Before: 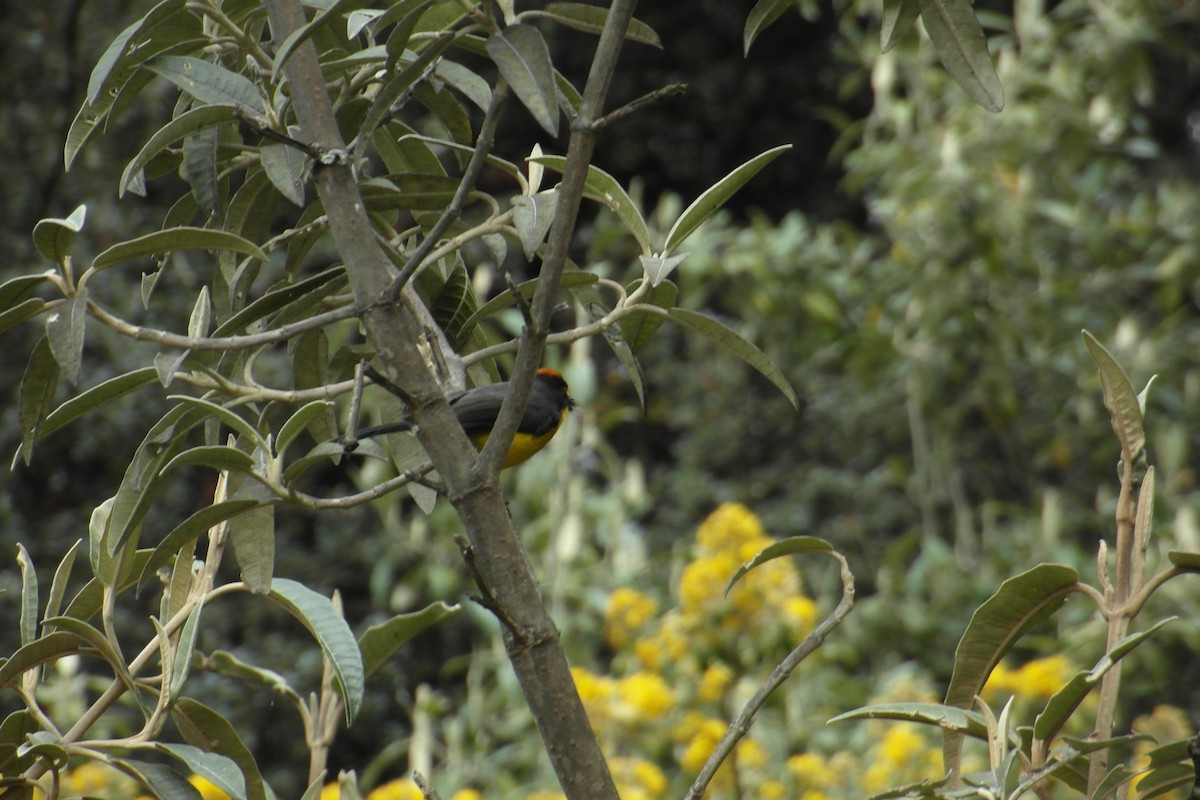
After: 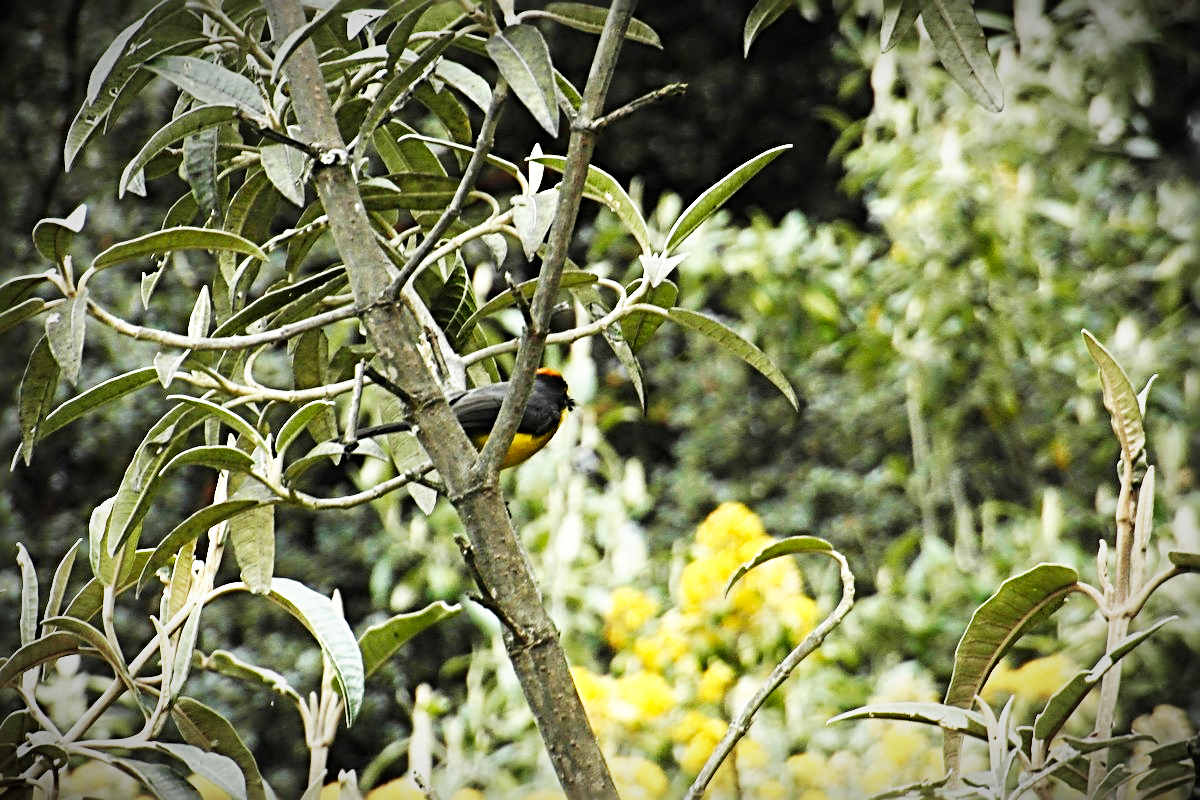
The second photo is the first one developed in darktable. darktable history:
base curve: curves: ch0 [(0, 0) (0.007, 0.004) (0.027, 0.03) (0.046, 0.07) (0.207, 0.54) (0.442, 0.872) (0.673, 0.972) (1, 1)], preserve colors none
sharpen: radius 3.728, amount 0.944
vignetting: fall-off start 80.93%, fall-off radius 62.28%, brightness -0.874, automatic ratio true, width/height ratio 1.417, unbound false
exposure: black level correction 0, exposure 0.301 EV, compensate highlight preservation false
